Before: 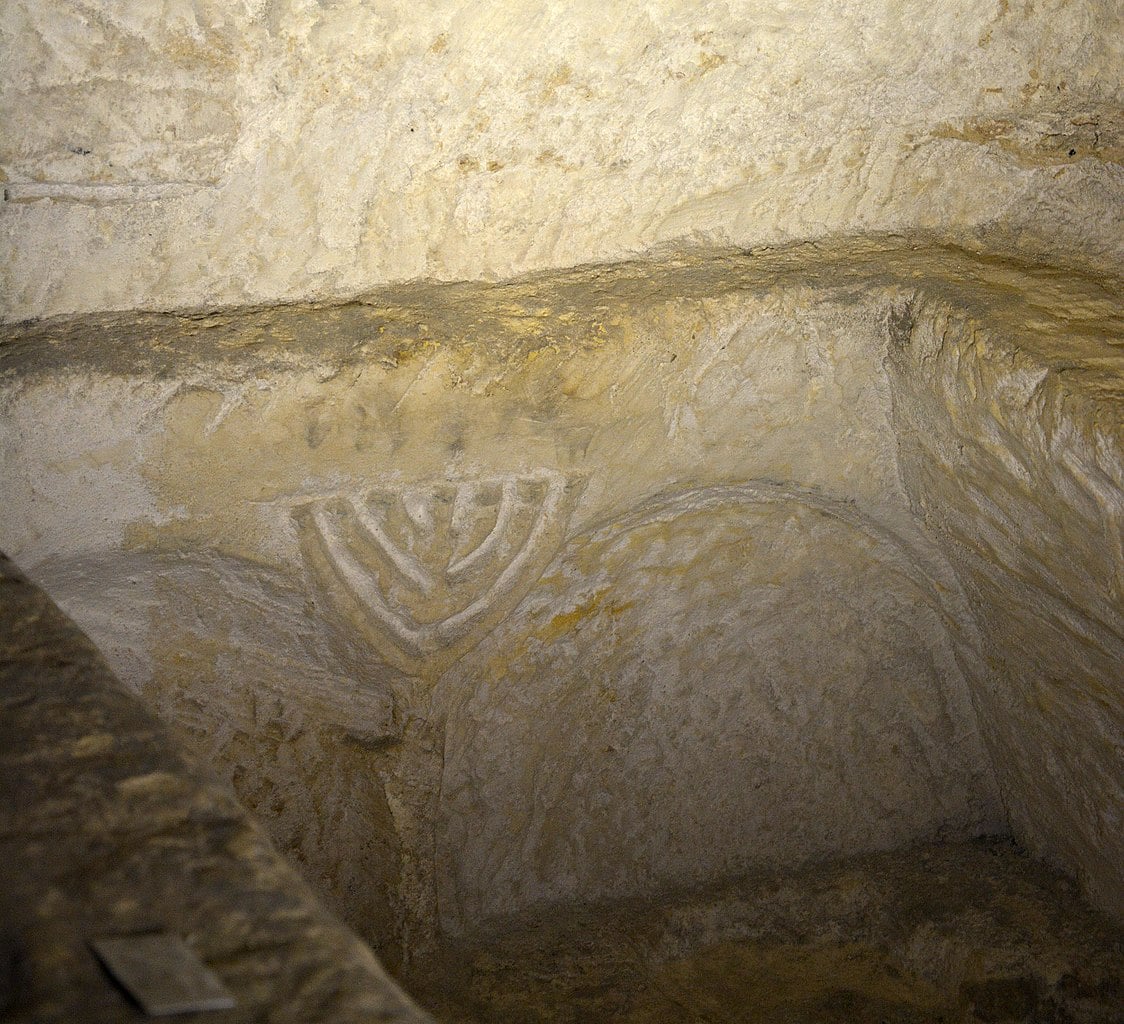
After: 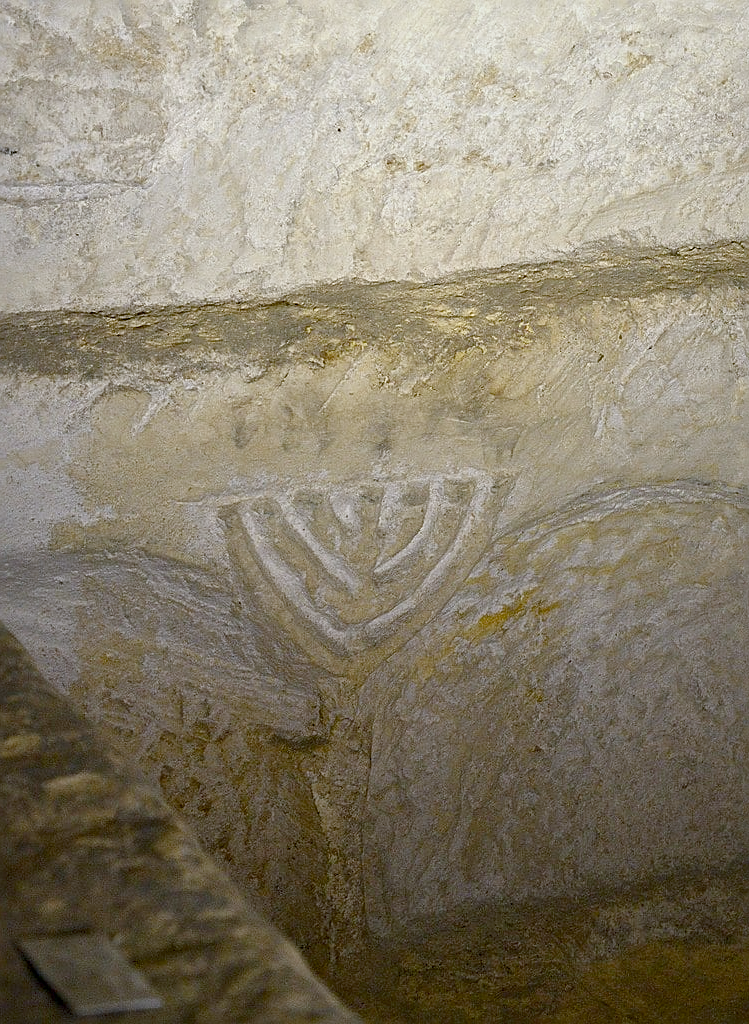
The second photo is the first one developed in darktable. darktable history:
exposure: black level correction 0, exposure 0.3 EV, compensate highlight preservation false
contrast brightness saturation: contrast 0.03, brightness -0.04
tone equalizer: on, module defaults
color balance rgb: shadows lift › chroma 1%, shadows lift › hue 113°, highlights gain › chroma 0.2%, highlights gain › hue 333°, perceptual saturation grading › global saturation 20%, perceptual saturation grading › highlights -50%, perceptual saturation grading › shadows 25%, contrast -20%
sharpen: on, module defaults
white balance: red 0.954, blue 1.079
local contrast: mode bilateral grid, contrast 20, coarseness 50, detail 120%, midtone range 0.2
crop and rotate: left 6.617%, right 26.717%
